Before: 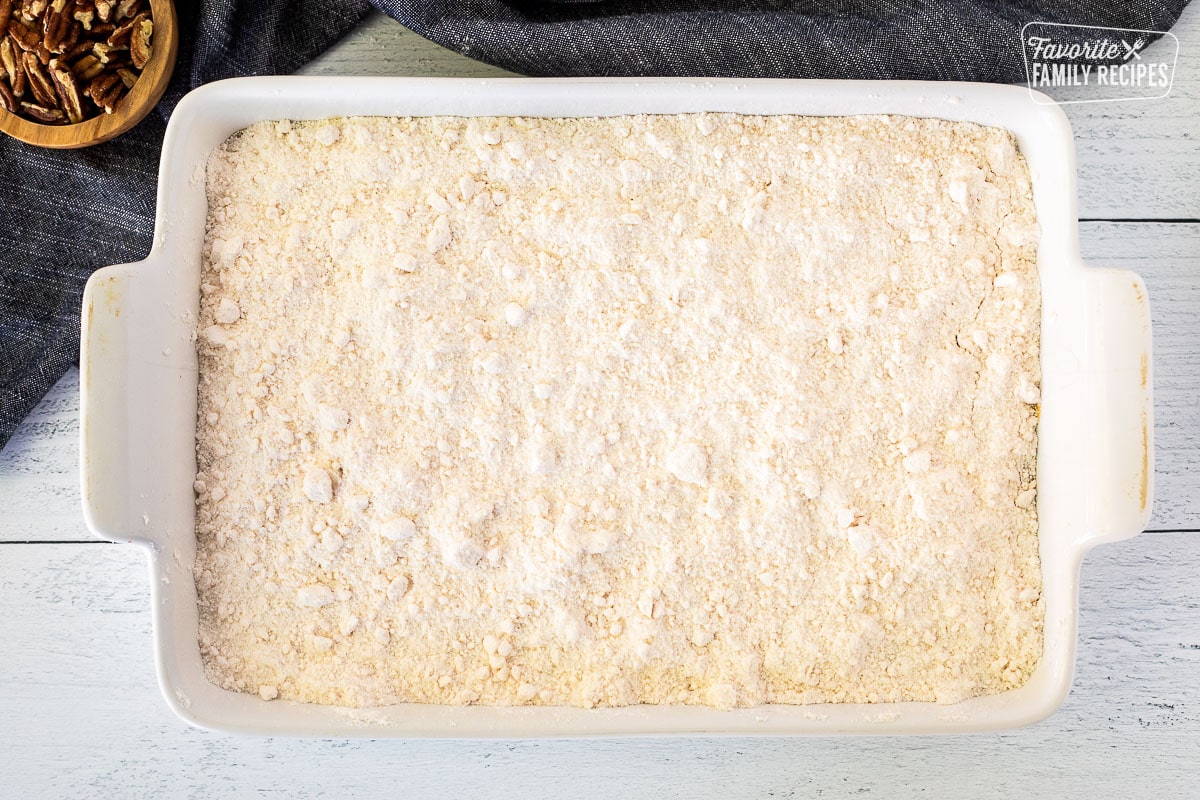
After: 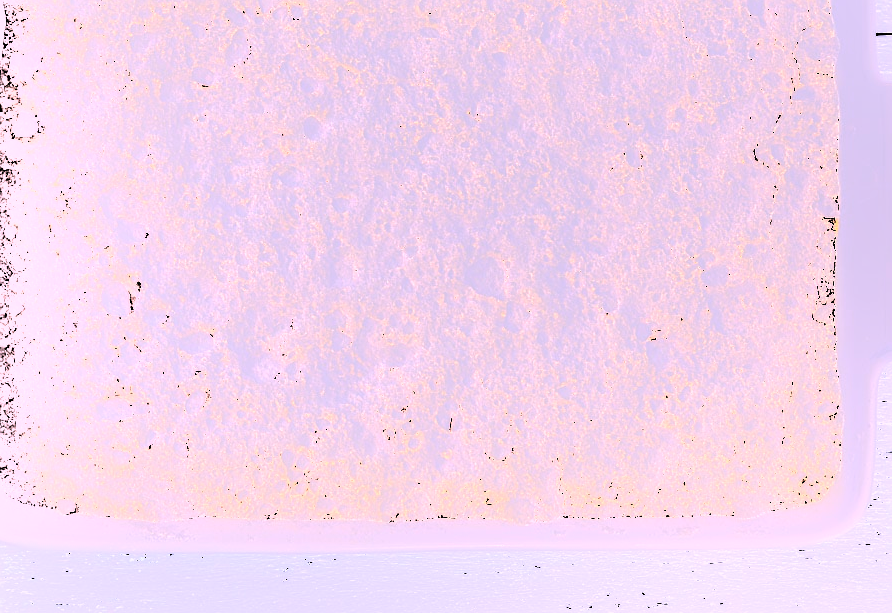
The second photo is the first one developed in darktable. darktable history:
shadows and highlights: white point adjustment 0.097, highlights -69.57, highlights color adjustment 0.084%, soften with gaussian
contrast brightness saturation: contrast 0.295
crop: left 16.876%, top 23.346%, right 8.789%
sharpen: on, module defaults
exposure: black level correction 0, exposure 1.001 EV, compensate highlight preservation false
tone equalizer: -8 EV -0.441 EV, -7 EV -0.385 EV, -6 EV -0.323 EV, -5 EV -0.208 EV, -3 EV 0.198 EV, -2 EV 0.323 EV, -1 EV 0.394 EV, +0 EV 0.447 EV
color correction: highlights a* 15.1, highlights b* -24.91
